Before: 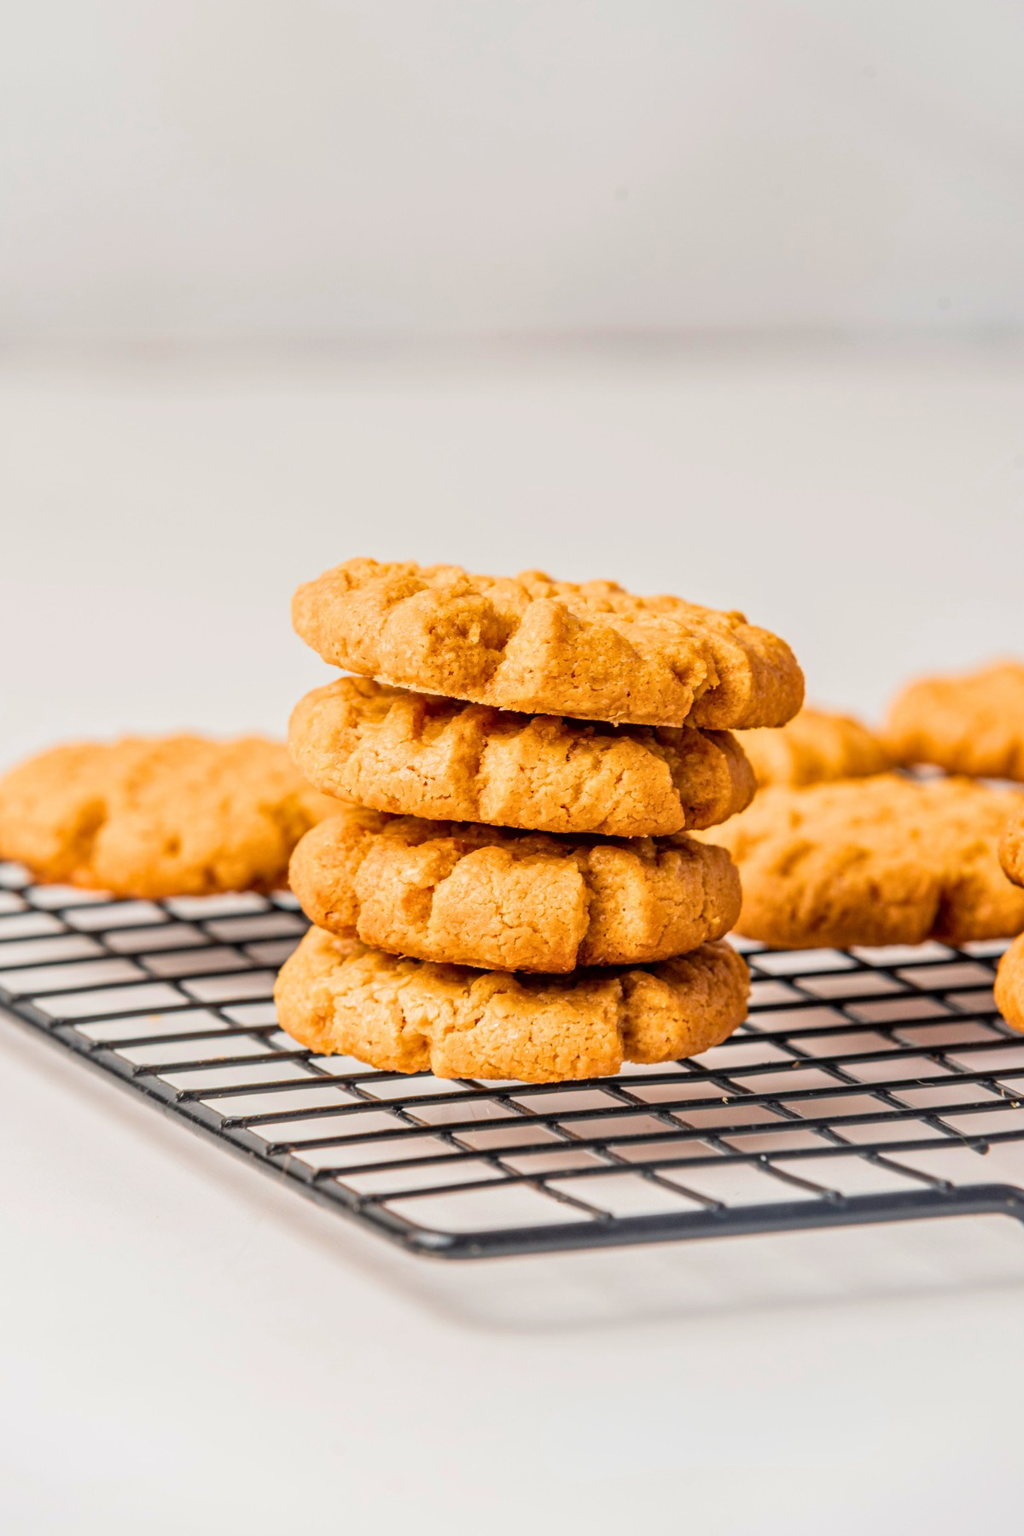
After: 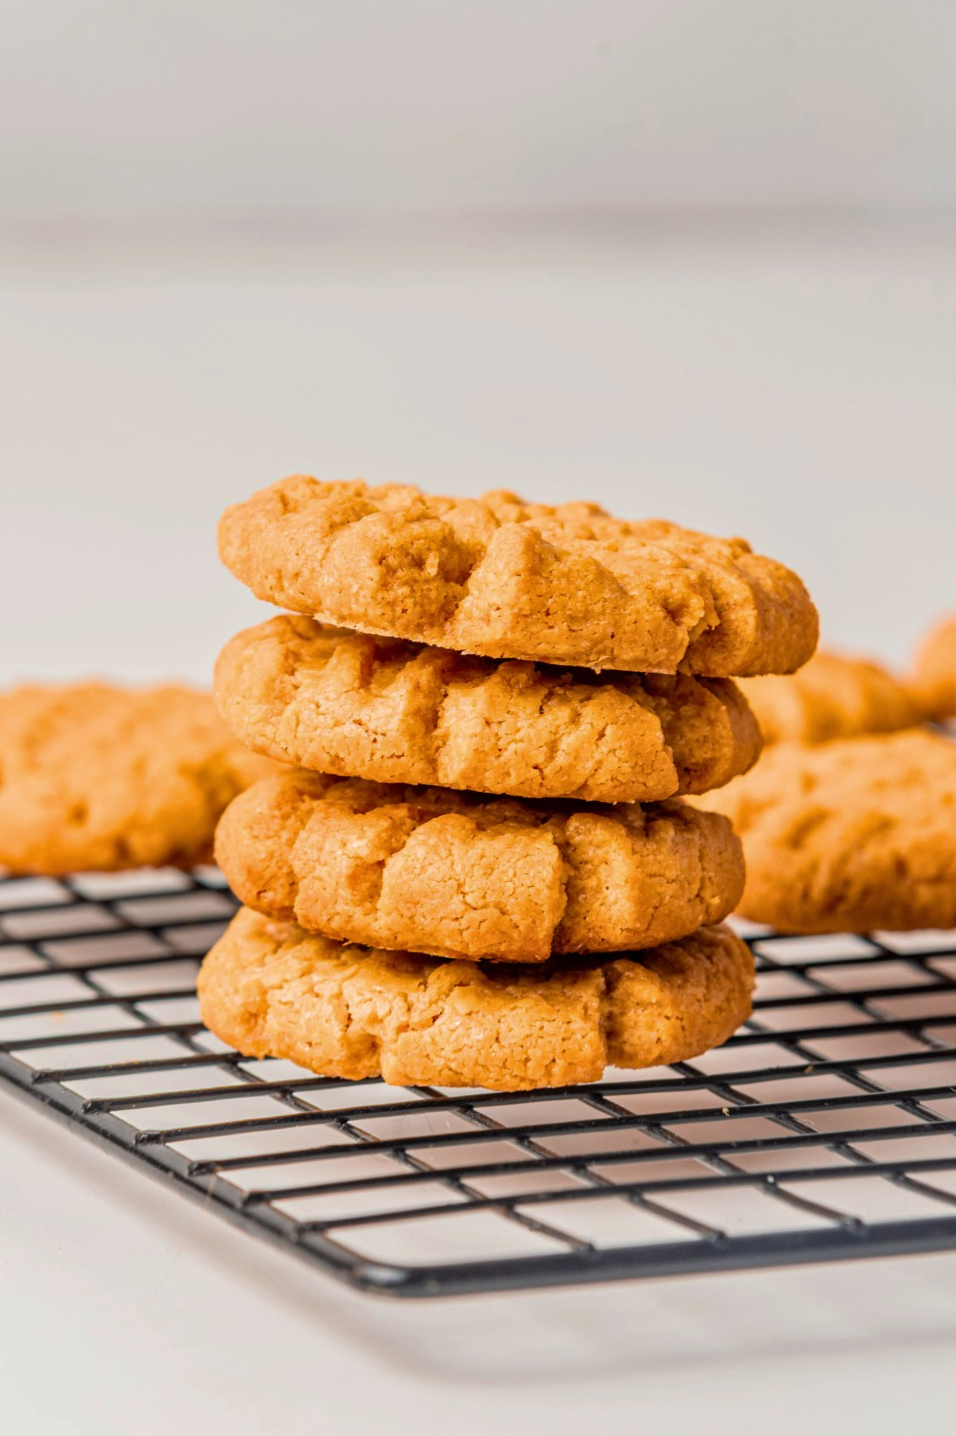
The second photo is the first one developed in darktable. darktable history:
exposure: compensate highlight preservation false
base curve: curves: ch0 [(0, 0) (0.74, 0.67) (1, 1)], preserve colors none
crop and rotate: left 10.382%, top 9.94%, right 9.92%, bottom 10.254%
